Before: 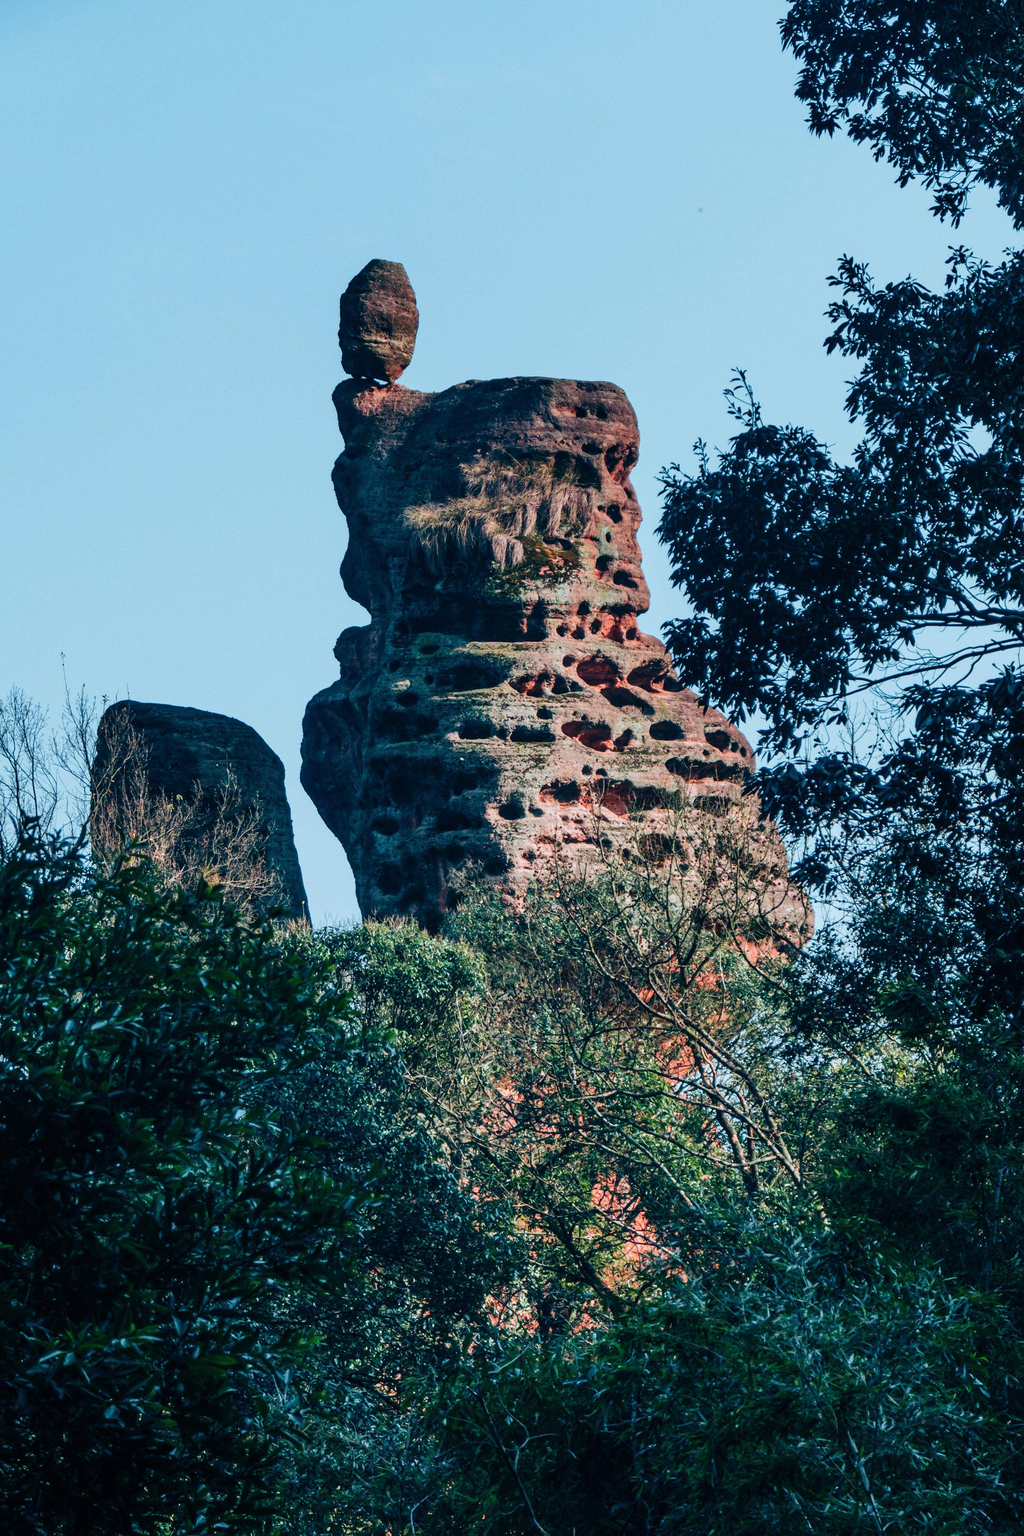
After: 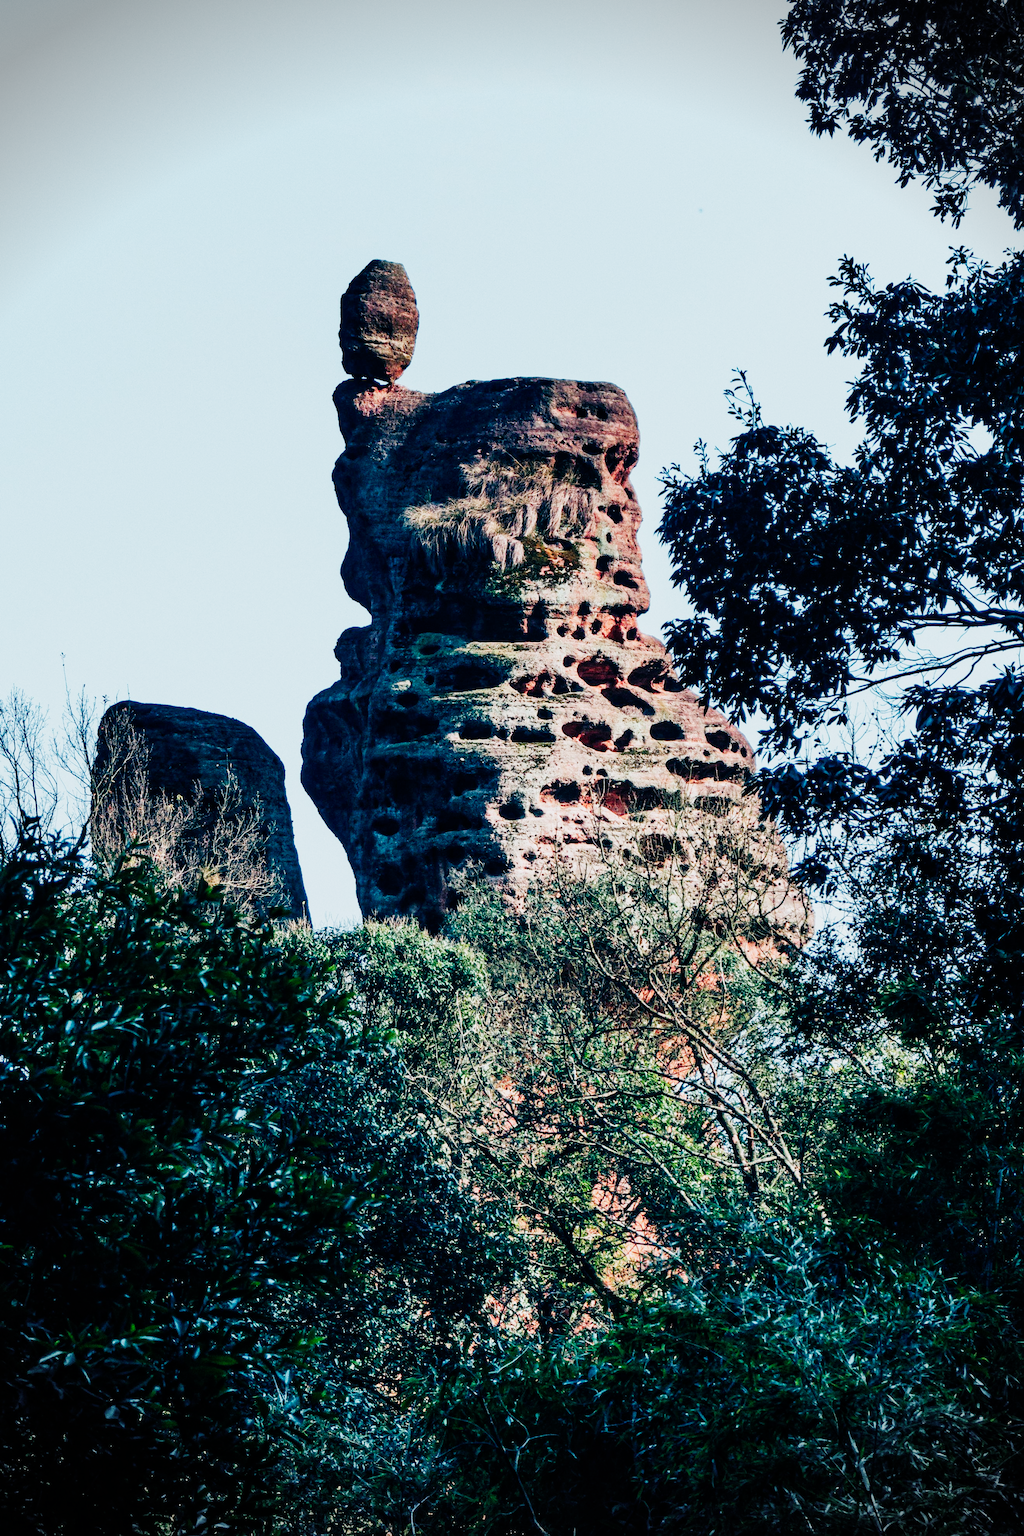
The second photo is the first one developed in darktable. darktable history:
local contrast: mode bilateral grid, contrast 10, coarseness 25, detail 115%, midtone range 0.2
exposure: black level correction 0, exposure 0.7 EV, compensate exposure bias true, compensate highlight preservation false
vignetting: fall-off start 88.03%, fall-off radius 24.9%
sigmoid: contrast 1.81, skew -0.21, preserve hue 0%, red attenuation 0.1, red rotation 0.035, green attenuation 0.1, green rotation -0.017, blue attenuation 0.15, blue rotation -0.052, base primaries Rec2020
